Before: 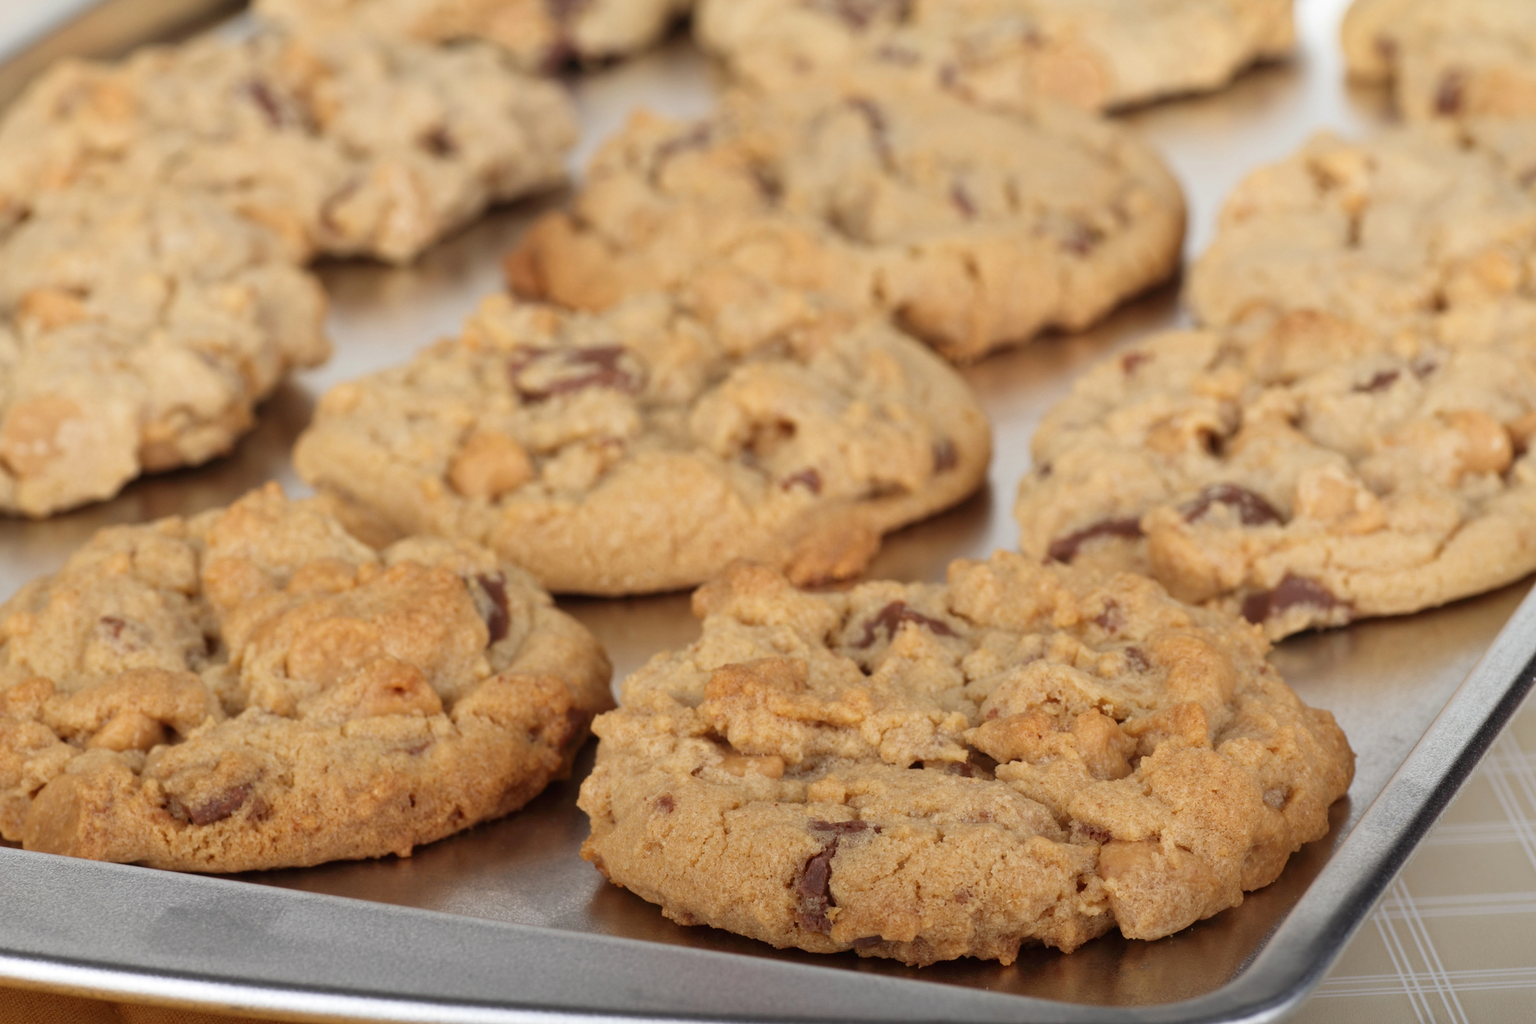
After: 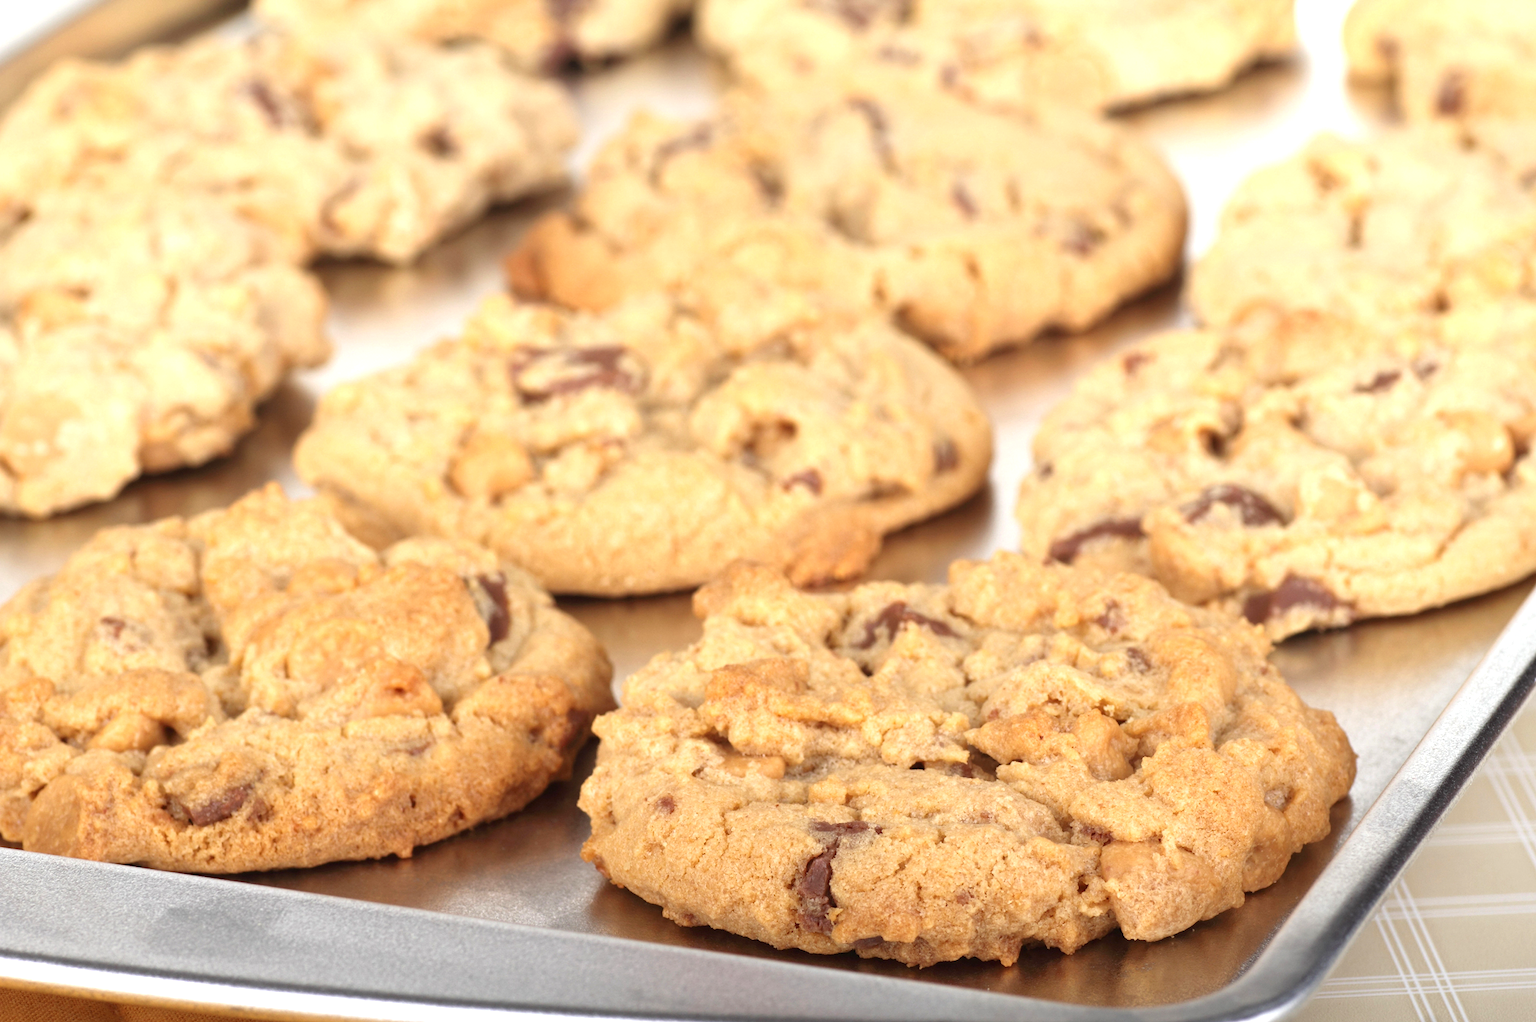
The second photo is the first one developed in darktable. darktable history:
crop: top 0.05%, bottom 0.098%
exposure: black level correction 0, exposure 0.9 EV, compensate highlight preservation false
